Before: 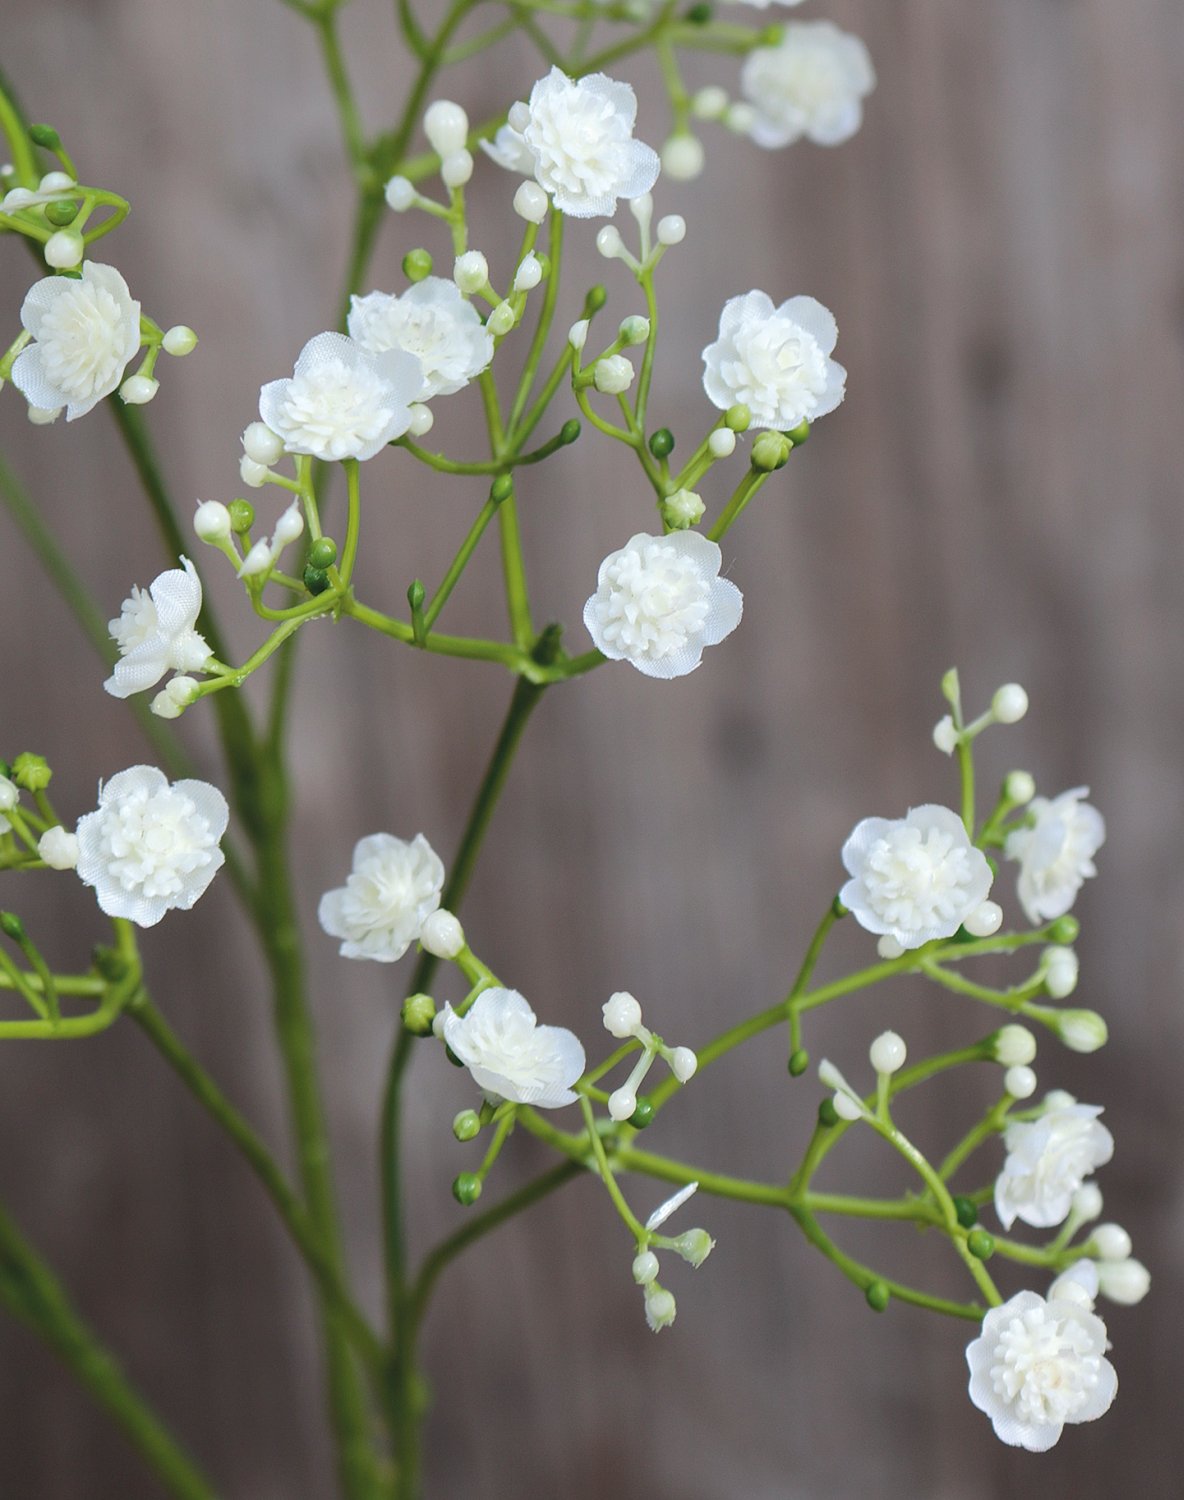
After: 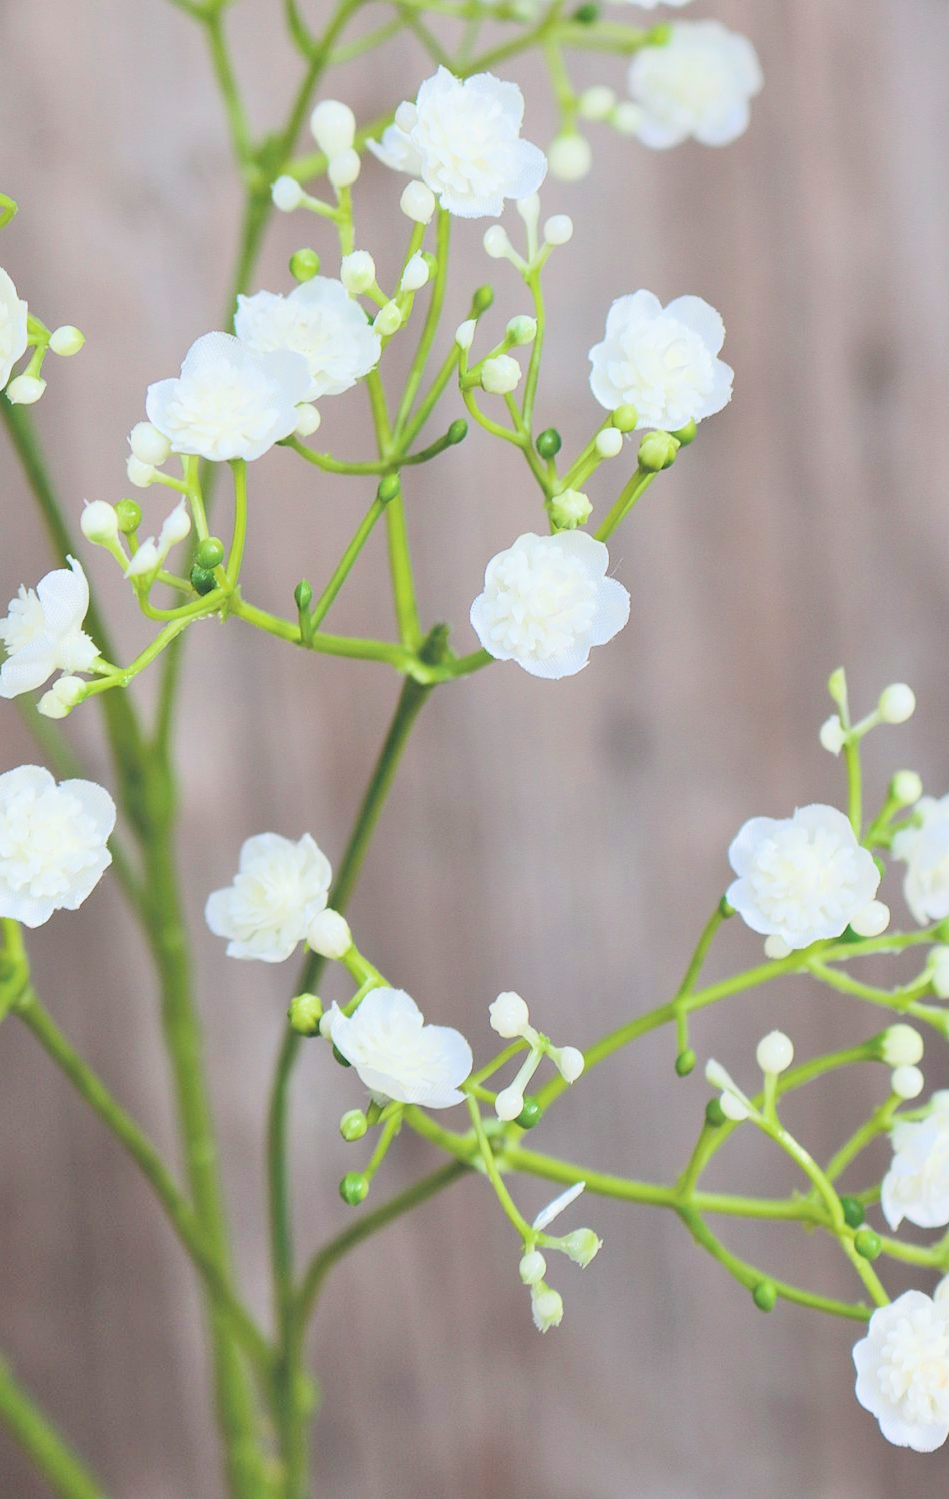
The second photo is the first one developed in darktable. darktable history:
crop and rotate: left 9.614%, right 10.206%
filmic rgb: black relative exposure -7.65 EV, white relative exposure 4.56 EV, threshold 3.02 EV, hardness 3.61, color science v6 (2022), enable highlight reconstruction true
tone equalizer: -8 EV 0.025 EV, -7 EV -0.033 EV, -6 EV 0.019 EV, -5 EV 0.037 EV, -4 EV 0.315 EV, -3 EV 0.65 EV, -2 EV 0.561 EV, -1 EV 0.195 EV, +0 EV 0.033 EV
exposure: black level correction 0, exposure 1.2 EV, compensate highlight preservation false
